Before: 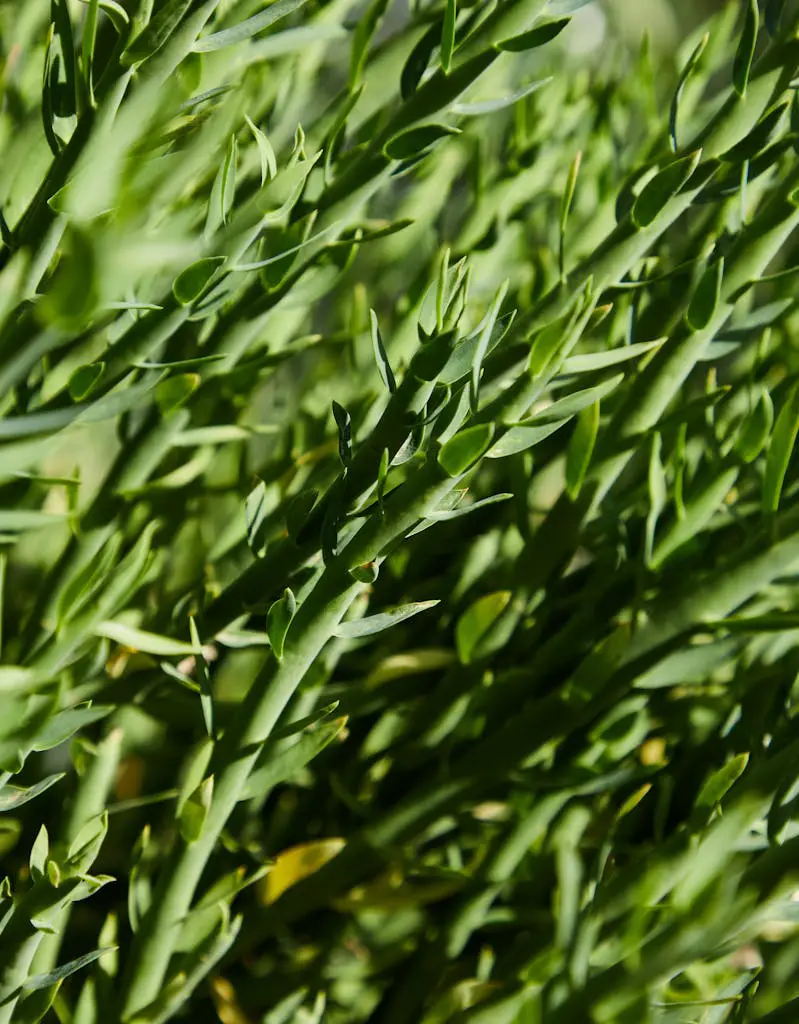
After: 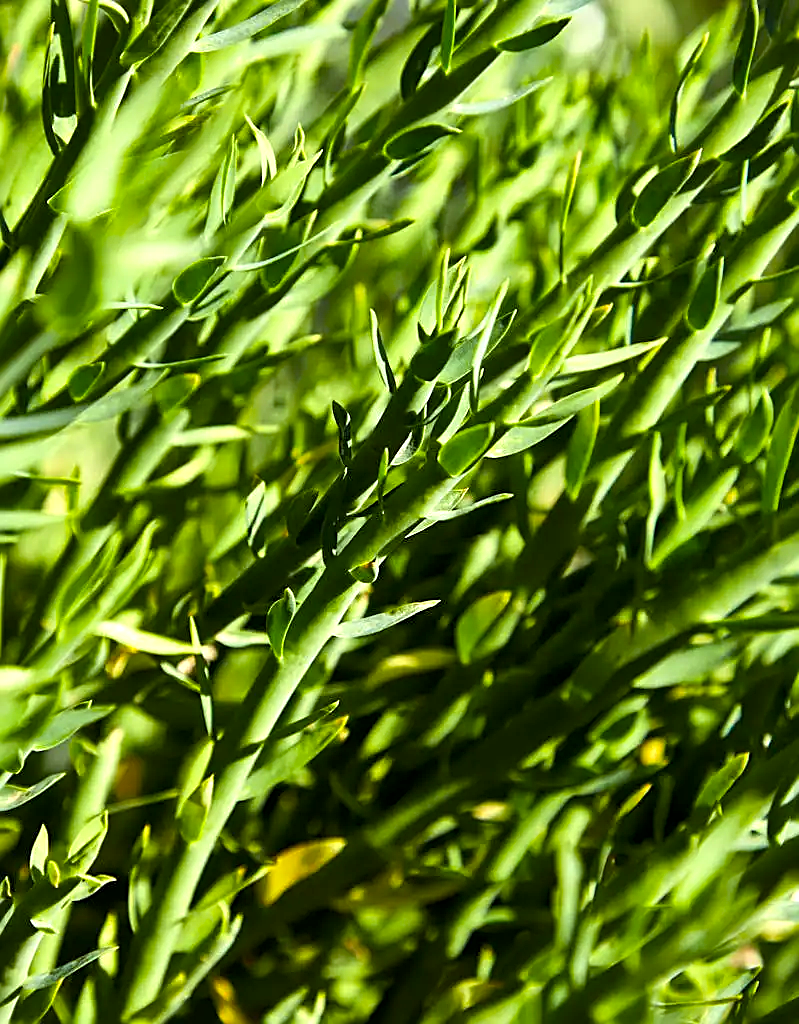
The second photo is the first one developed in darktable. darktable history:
sharpen: amount 0.572
color balance rgb: shadows lift › chroma 1.014%, shadows lift › hue 28.99°, perceptual saturation grading › global saturation 30.51%, contrast 4.791%
exposure: exposure 0.602 EV, compensate highlight preservation false
local contrast: mode bilateral grid, contrast 20, coarseness 50, detail 119%, midtone range 0.2
